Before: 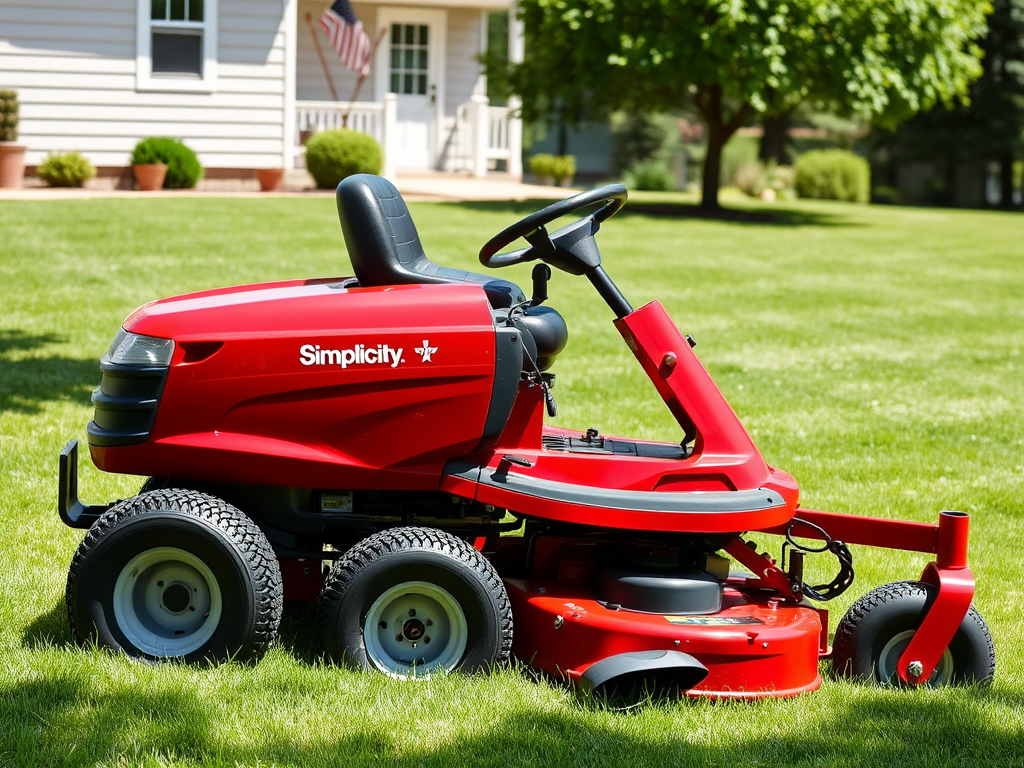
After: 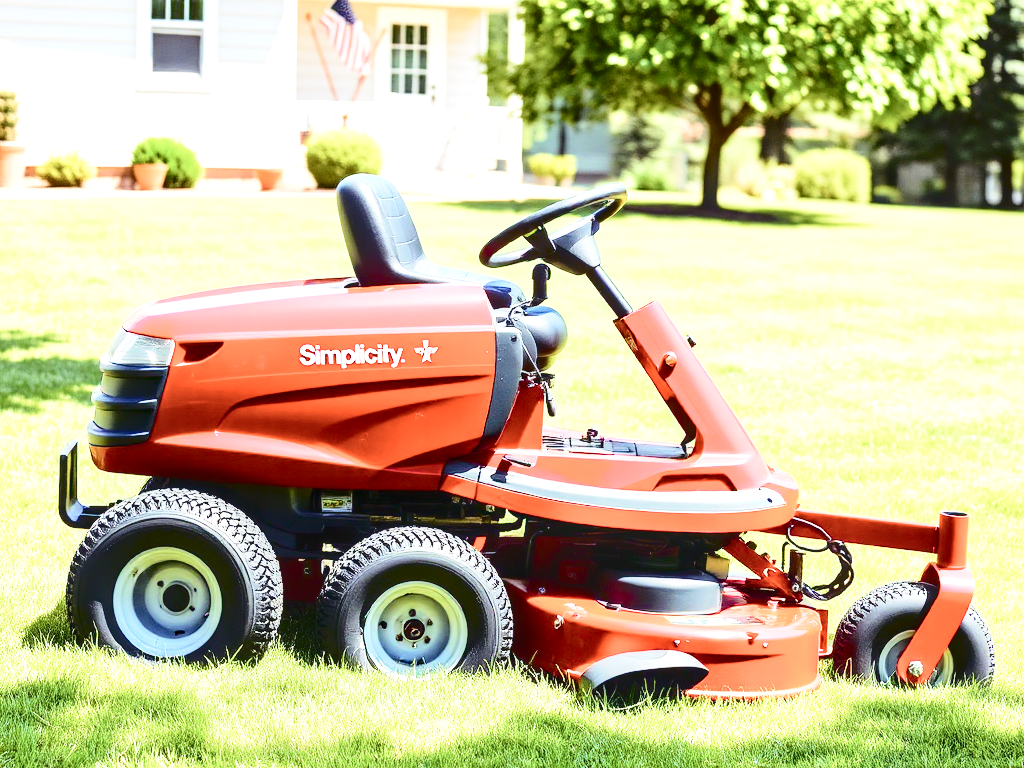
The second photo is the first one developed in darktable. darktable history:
color balance rgb: shadows lift › luminance -21.773%, shadows lift › chroma 8.734%, shadows lift › hue 285.89°, linear chroma grading › global chroma 9.413%, perceptual saturation grading › global saturation 20%, perceptual saturation grading › highlights -50.185%, perceptual saturation grading › shadows 30.909%, perceptual brilliance grading › global brilliance 18.016%, contrast -9.984%
local contrast: on, module defaults
contrast brightness saturation: contrast 0.059, brightness -0.005, saturation -0.229
base curve: curves: ch0 [(0, 0) (0.666, 0.806) (1, 1)], exposure shift 0.01, preserve colors none
exposure: exposure 0.991 EV, compensate exposure bias true, compensate highlight preservation false
tone curve: curves: ch0 [(0, 0) (0.179, 0.073) (0.265, 0.147) (0.463, 0.553) (0.51, 0.635) (0.716, 0.863) (1, 0.997)], color space Lab, independent channels, preserve colors none
tone equalizer: -8 EV 0.97 EV, -7 EV 1.03 EV, -6 EV 0.994 EV, -5 EV 0.99 EV, -4 EV 1.02 EV, -3 EV 0.764 EV, -2 EV 0.472 EV, -1 EV 0.226 EV
